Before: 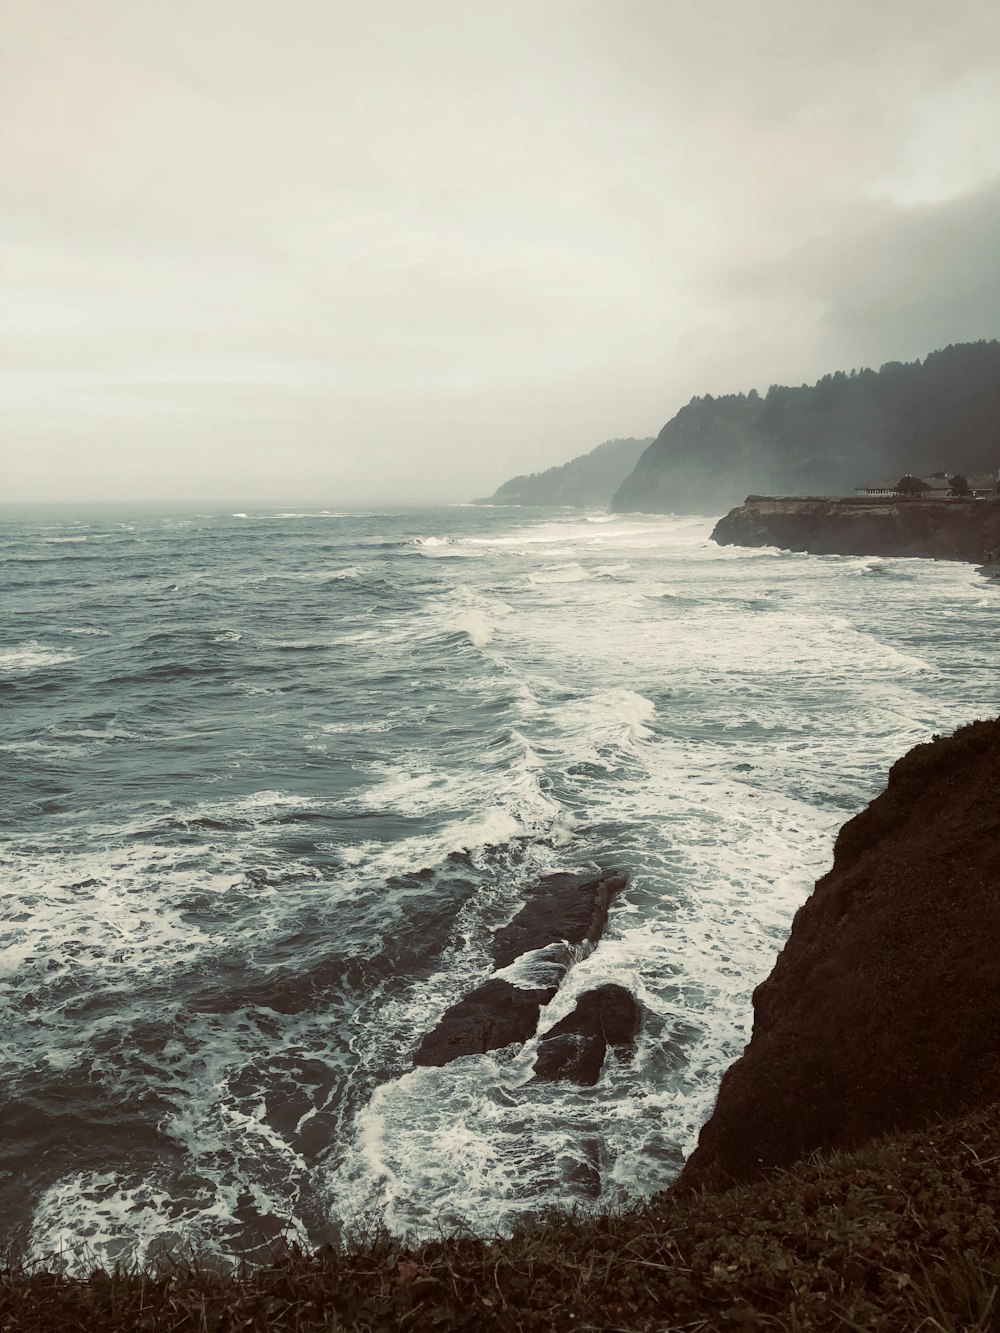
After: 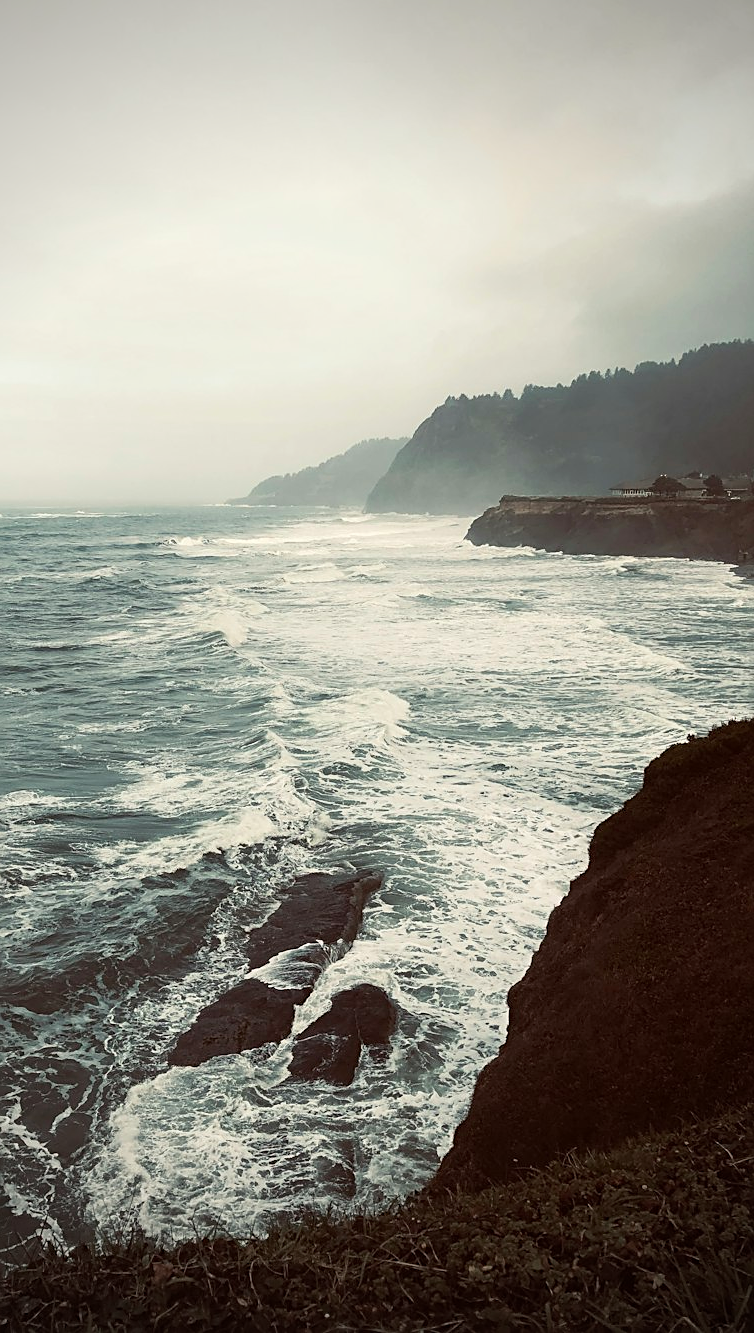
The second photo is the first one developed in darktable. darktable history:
vignetting: fall-off start 71.74%
sharpen: on, module defaults
crop and rotate: left 24.6%
shadows and highlights: shadows 0, highlights 40
